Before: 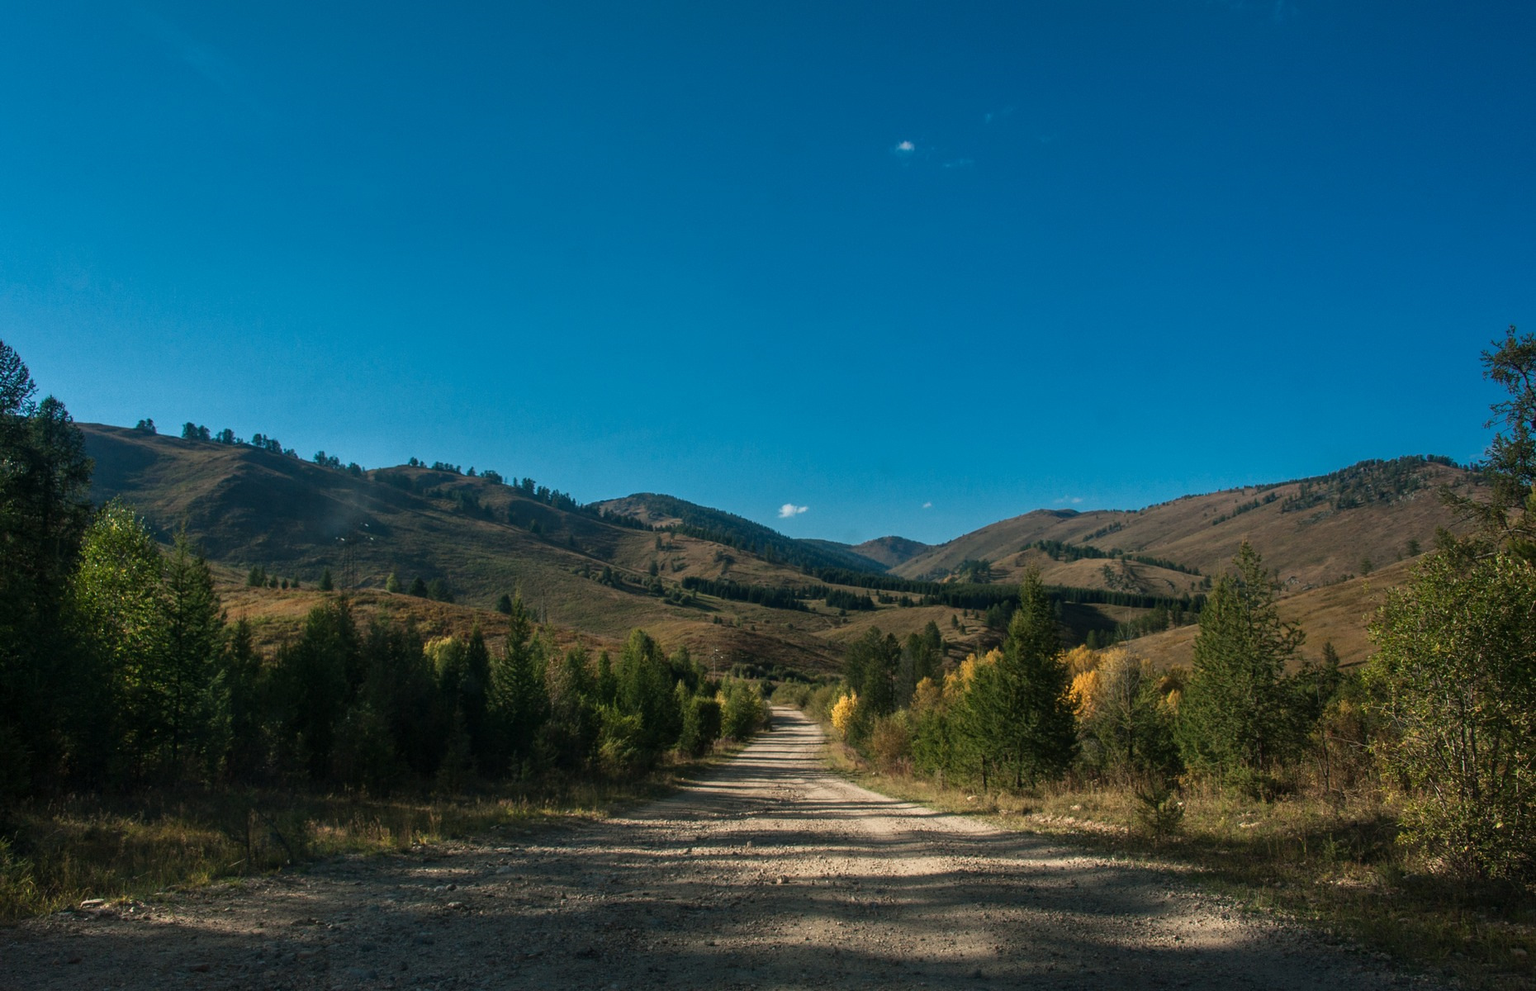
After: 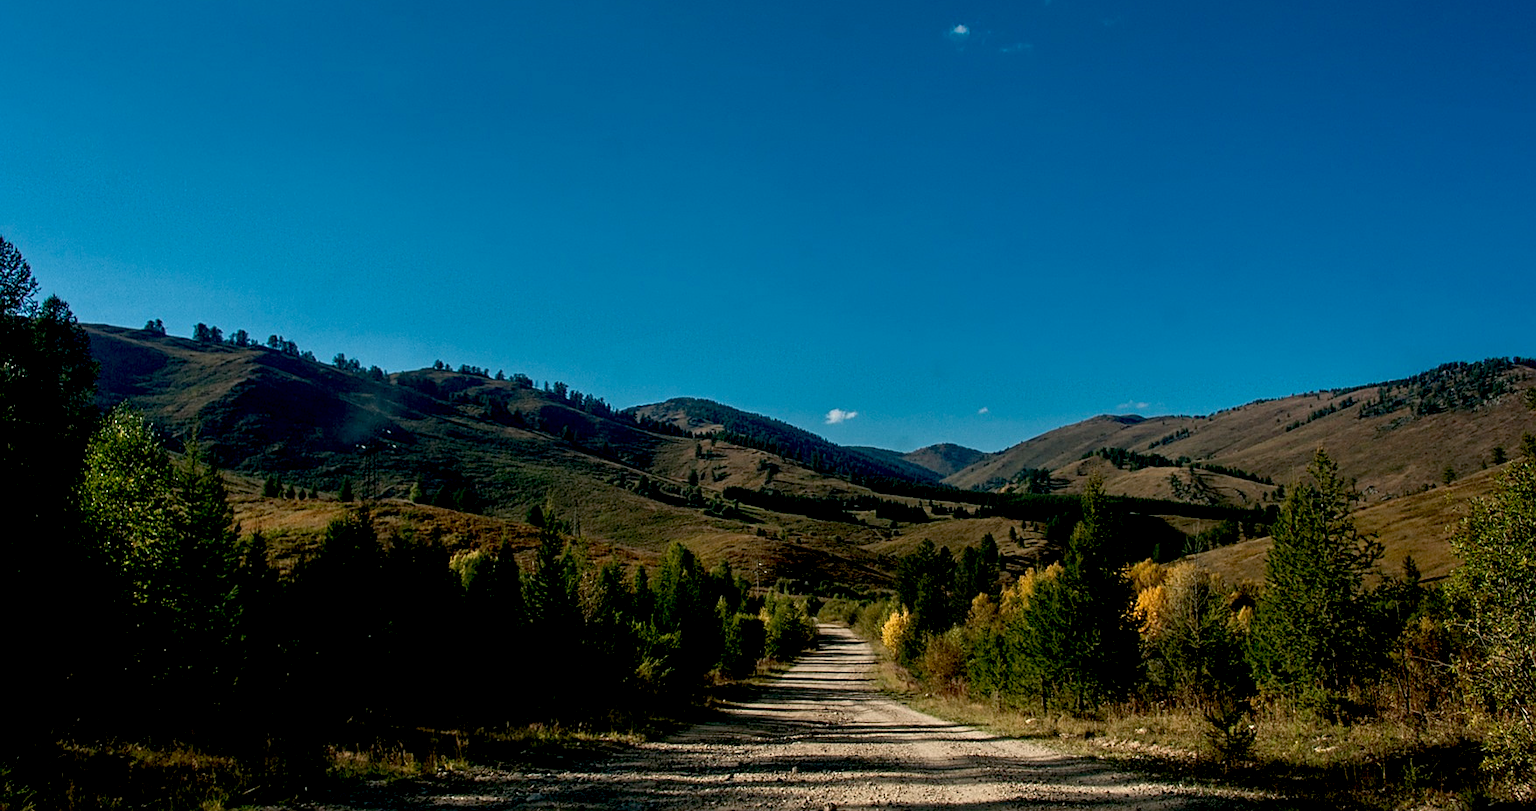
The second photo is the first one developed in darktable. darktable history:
crop and rotate: angle 0.028°, top 11.936%, right 5.605%, bottom 10.735%
exposure: black level correction 0.028, exposure -0.082 EV, compensate highlight preservation false
sharpen: on, module defaults
